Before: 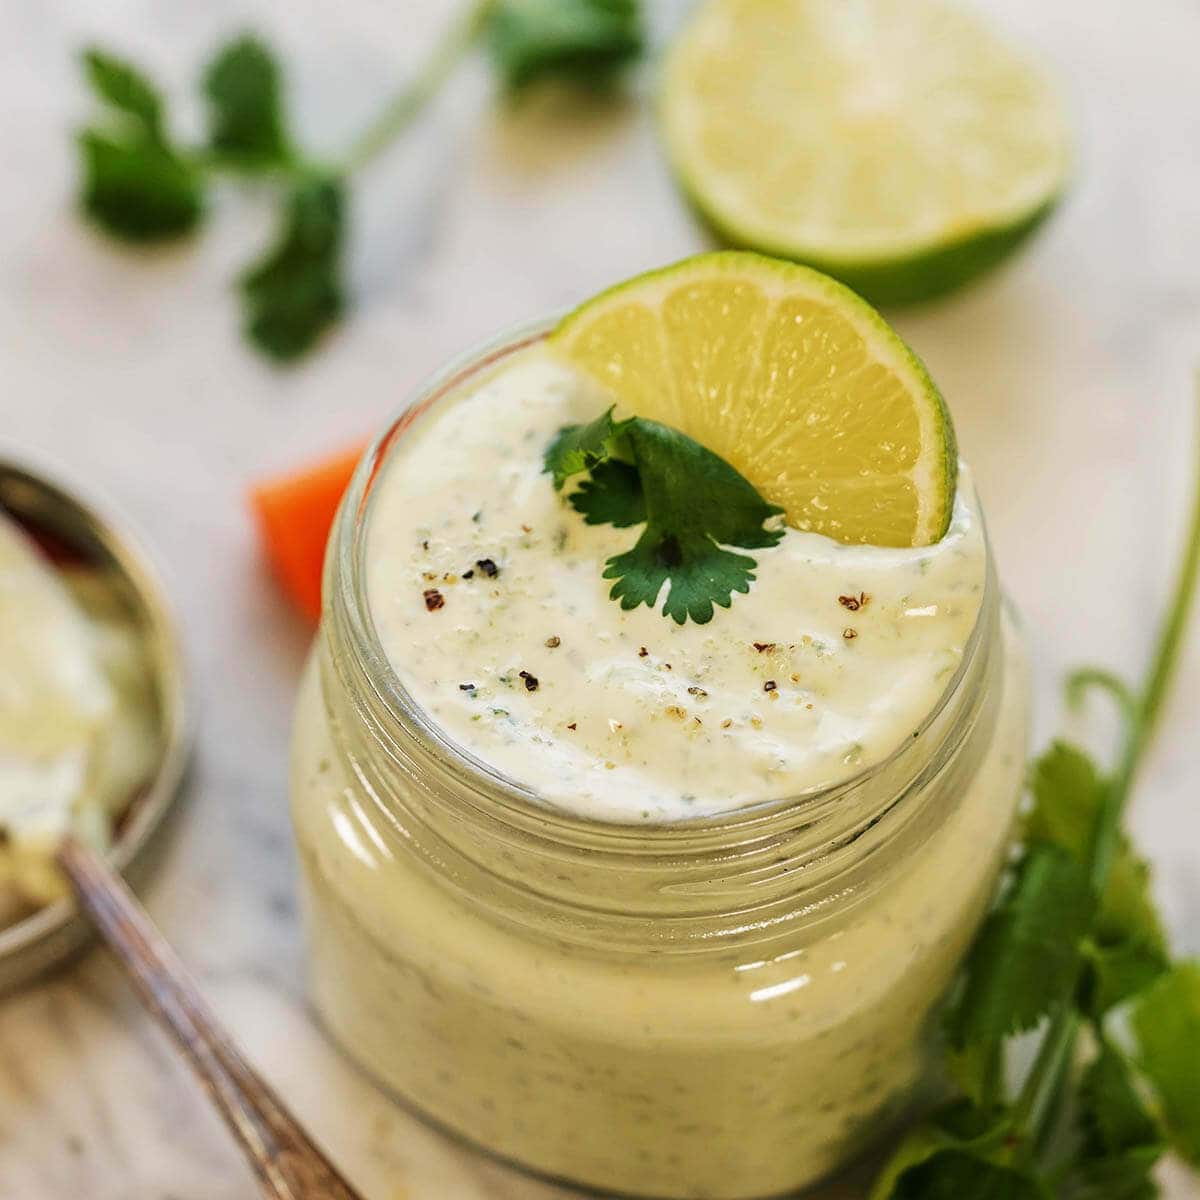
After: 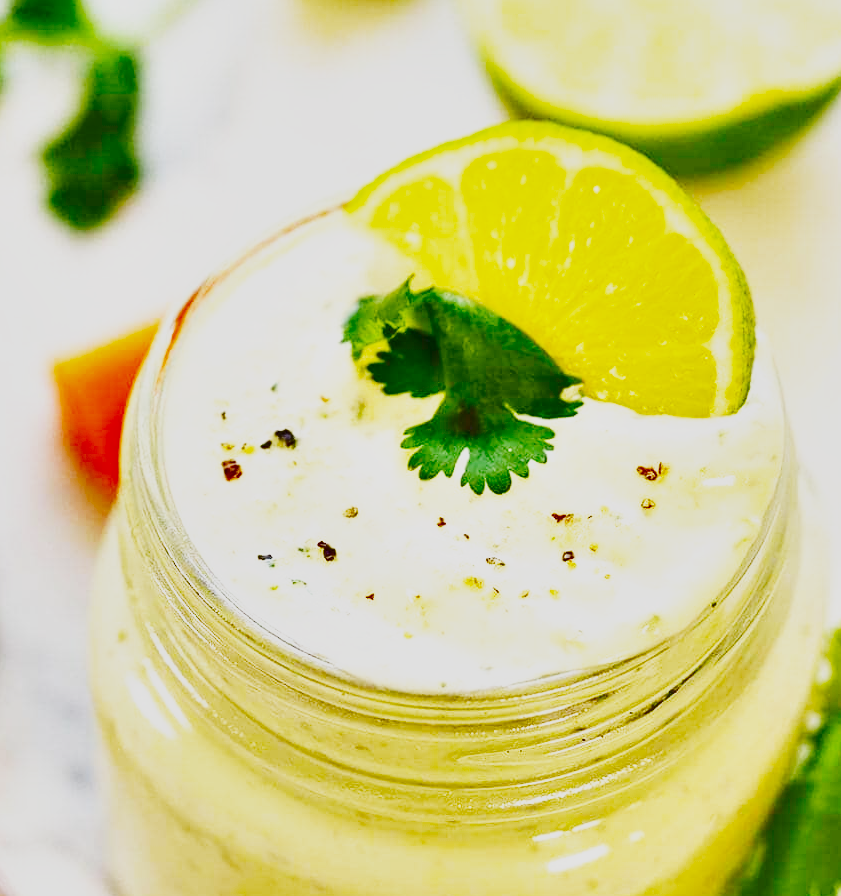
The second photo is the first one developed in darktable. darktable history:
crop and rotate: left 16.896%, top 10.856%, right 12.974%, bottom 14.438%
contrast brightness saturation: contrast -0.111
shadows and highlights: shadows 39.63, highlights -55.9, low approximation 0.01, soften with gaussian
color balance rgb: perceptual saturation grading › global saturation 9.843%, perceptual brilliance grading › global brilliance 29.633%, contrast -29.707%
exposure: exposure -0.012 EV, compensate highlight preservation false
base curve: curves: ch0 [(0, 0.003) (0.001, 0.002) (0.006, 0.004) (0.02, 0.022) (0.048, 0.086) (0.094, 0.234) (0.162, 0.431) (0.258, 0.629) (0.385, 0.8) (0.548, 0.918) (0.751, 0.988) (1, 1)], preserve colors none
